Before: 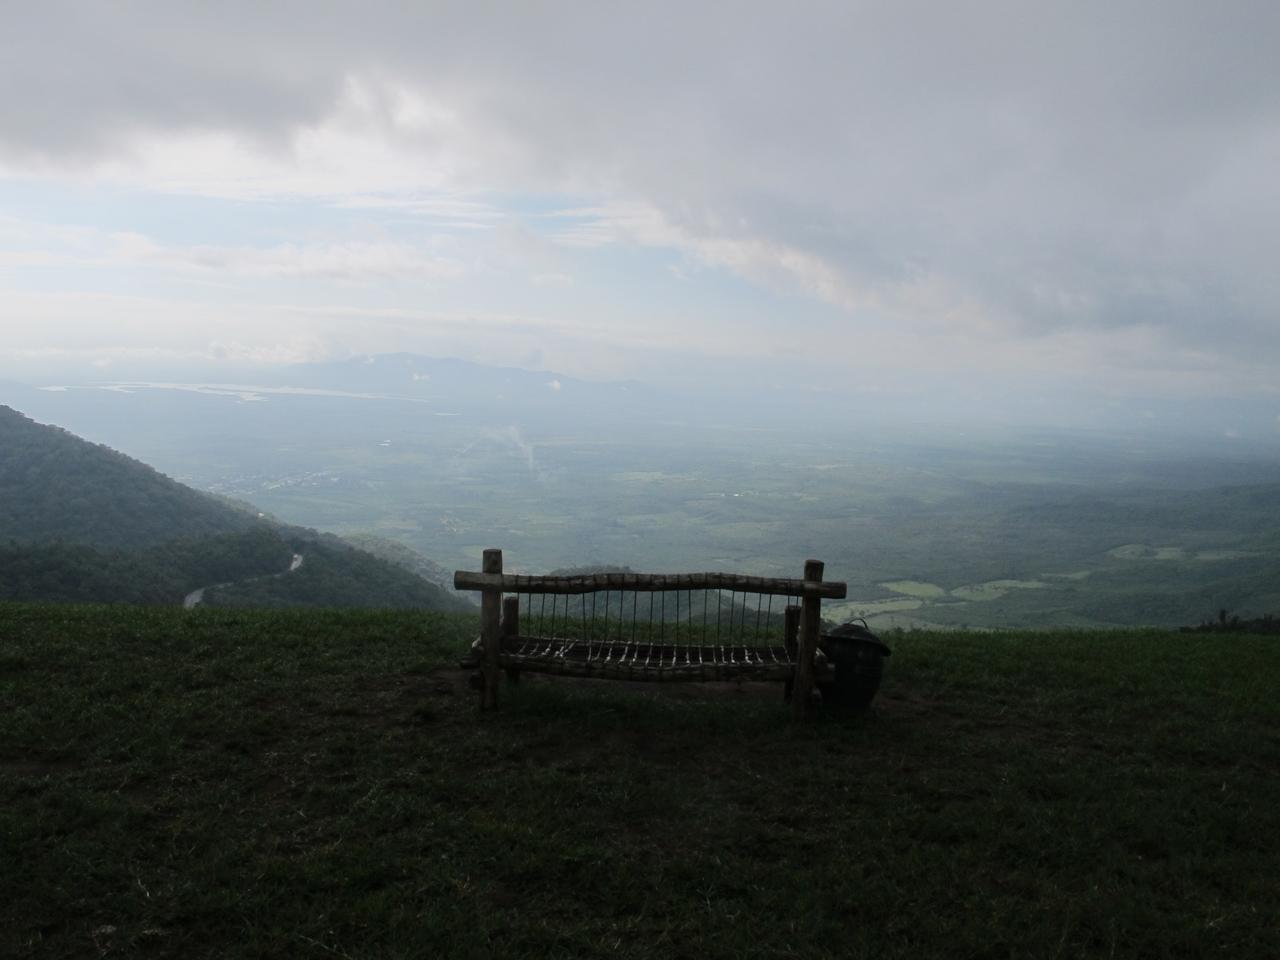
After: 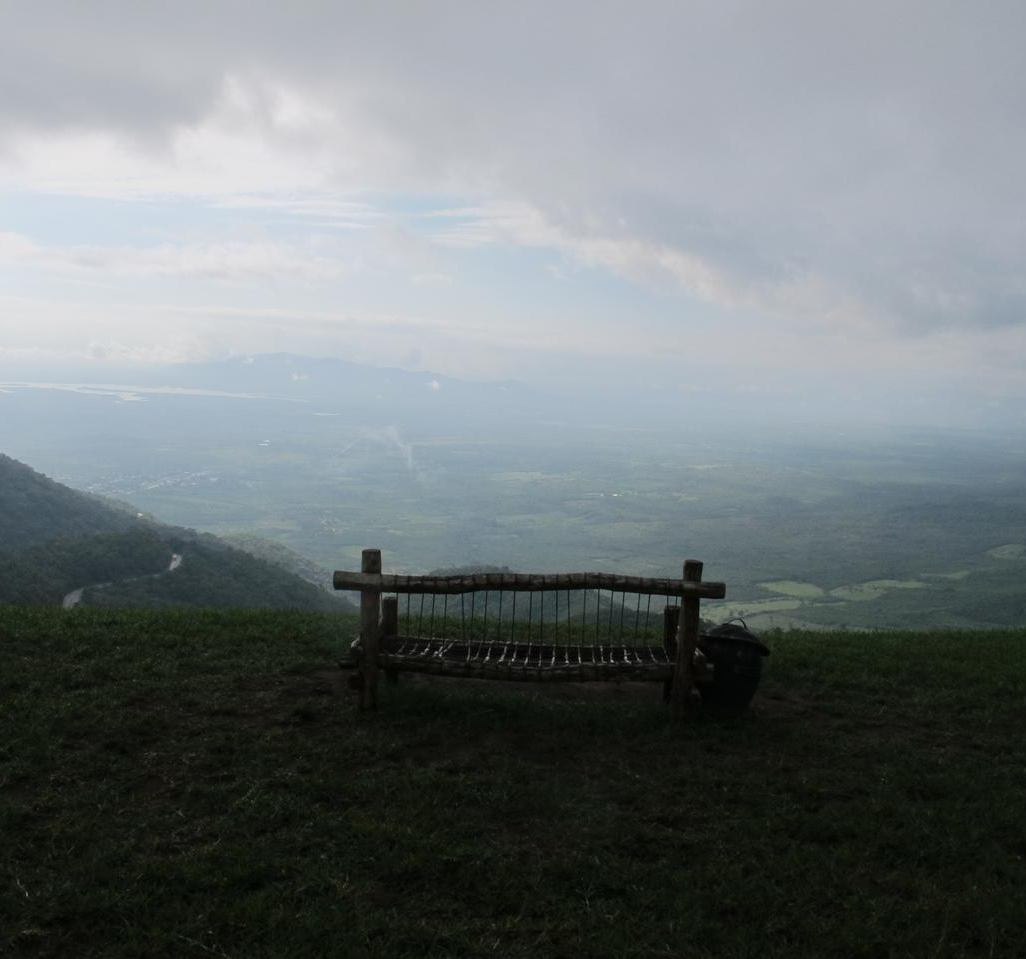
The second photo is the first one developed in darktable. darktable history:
crop and rotate: left 9.516%, right 10.266%
